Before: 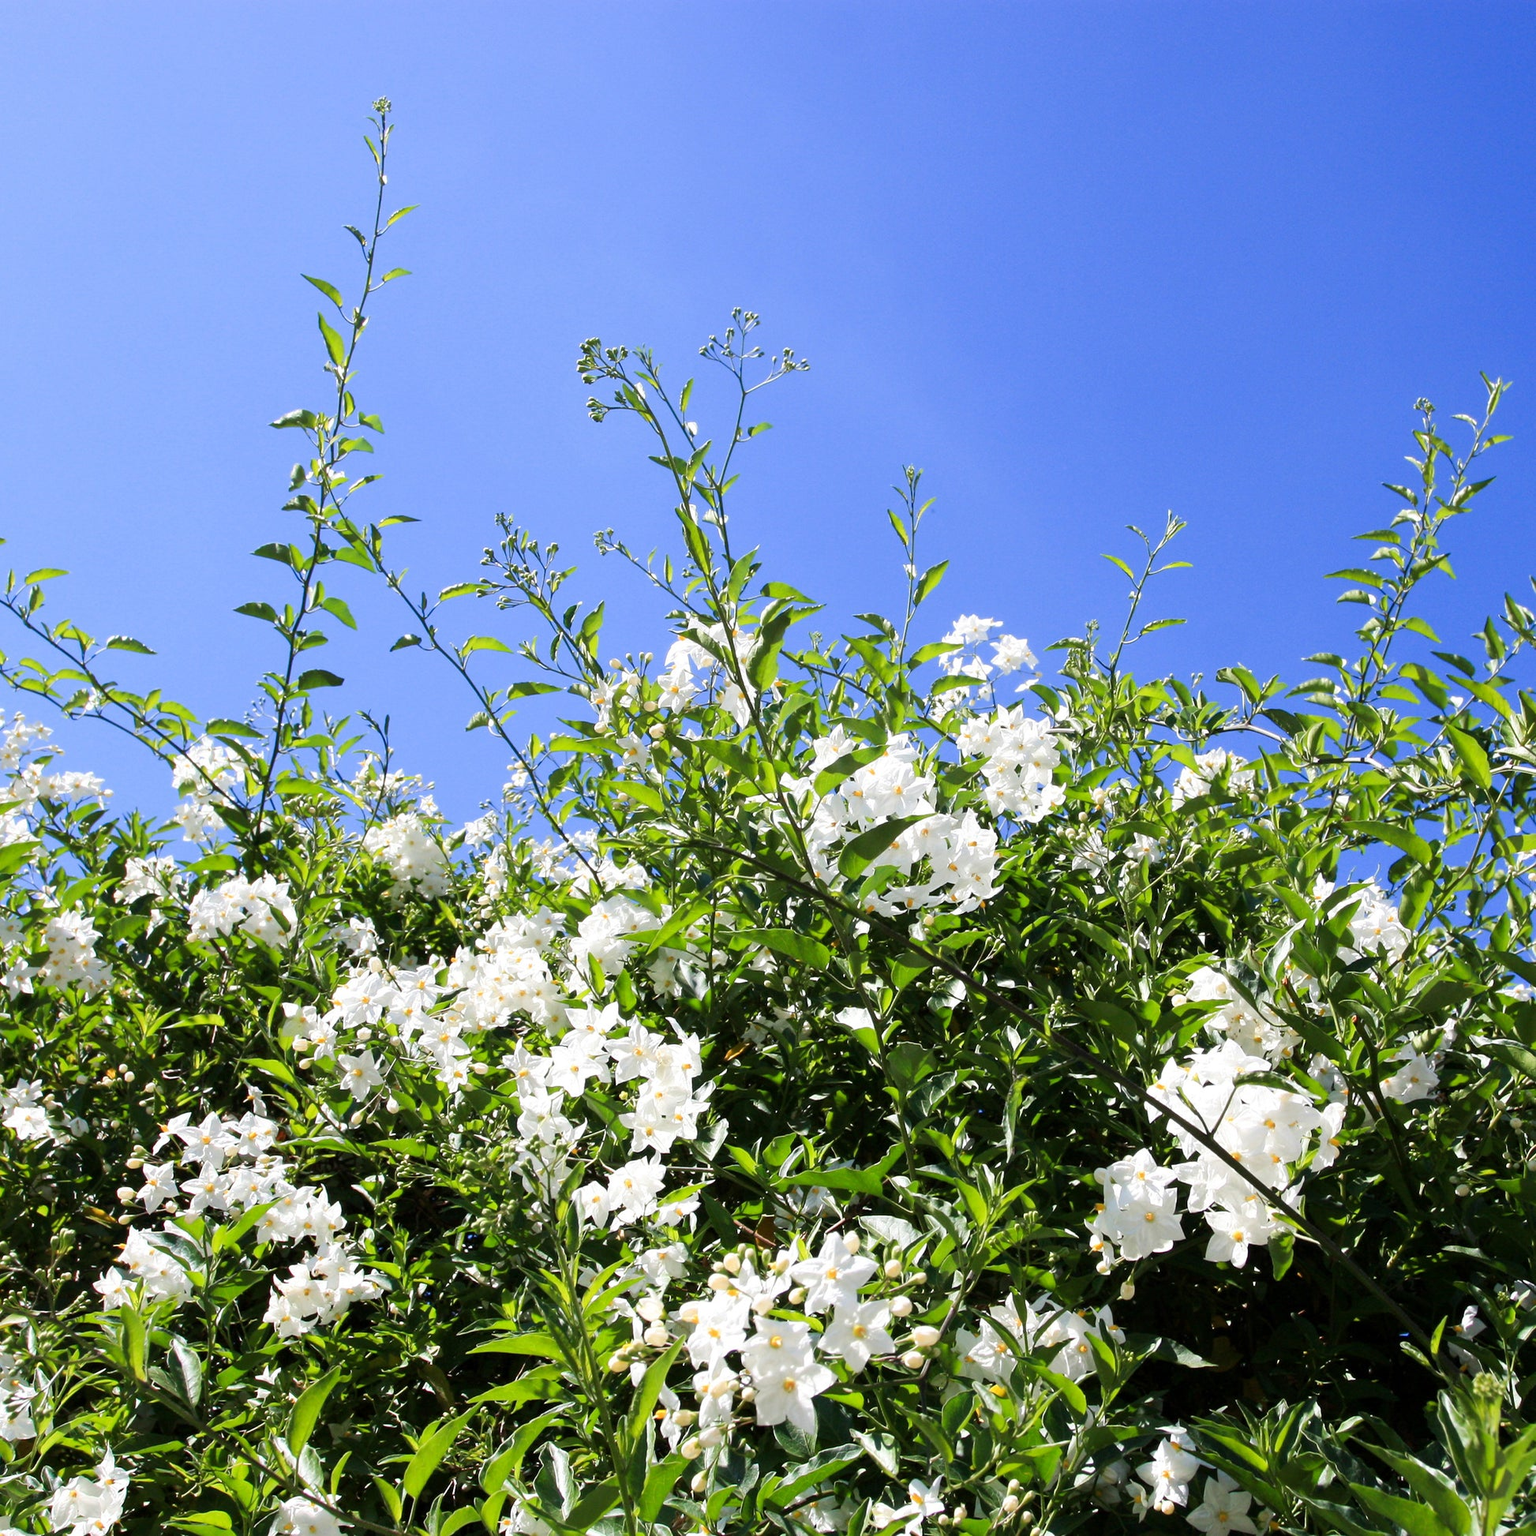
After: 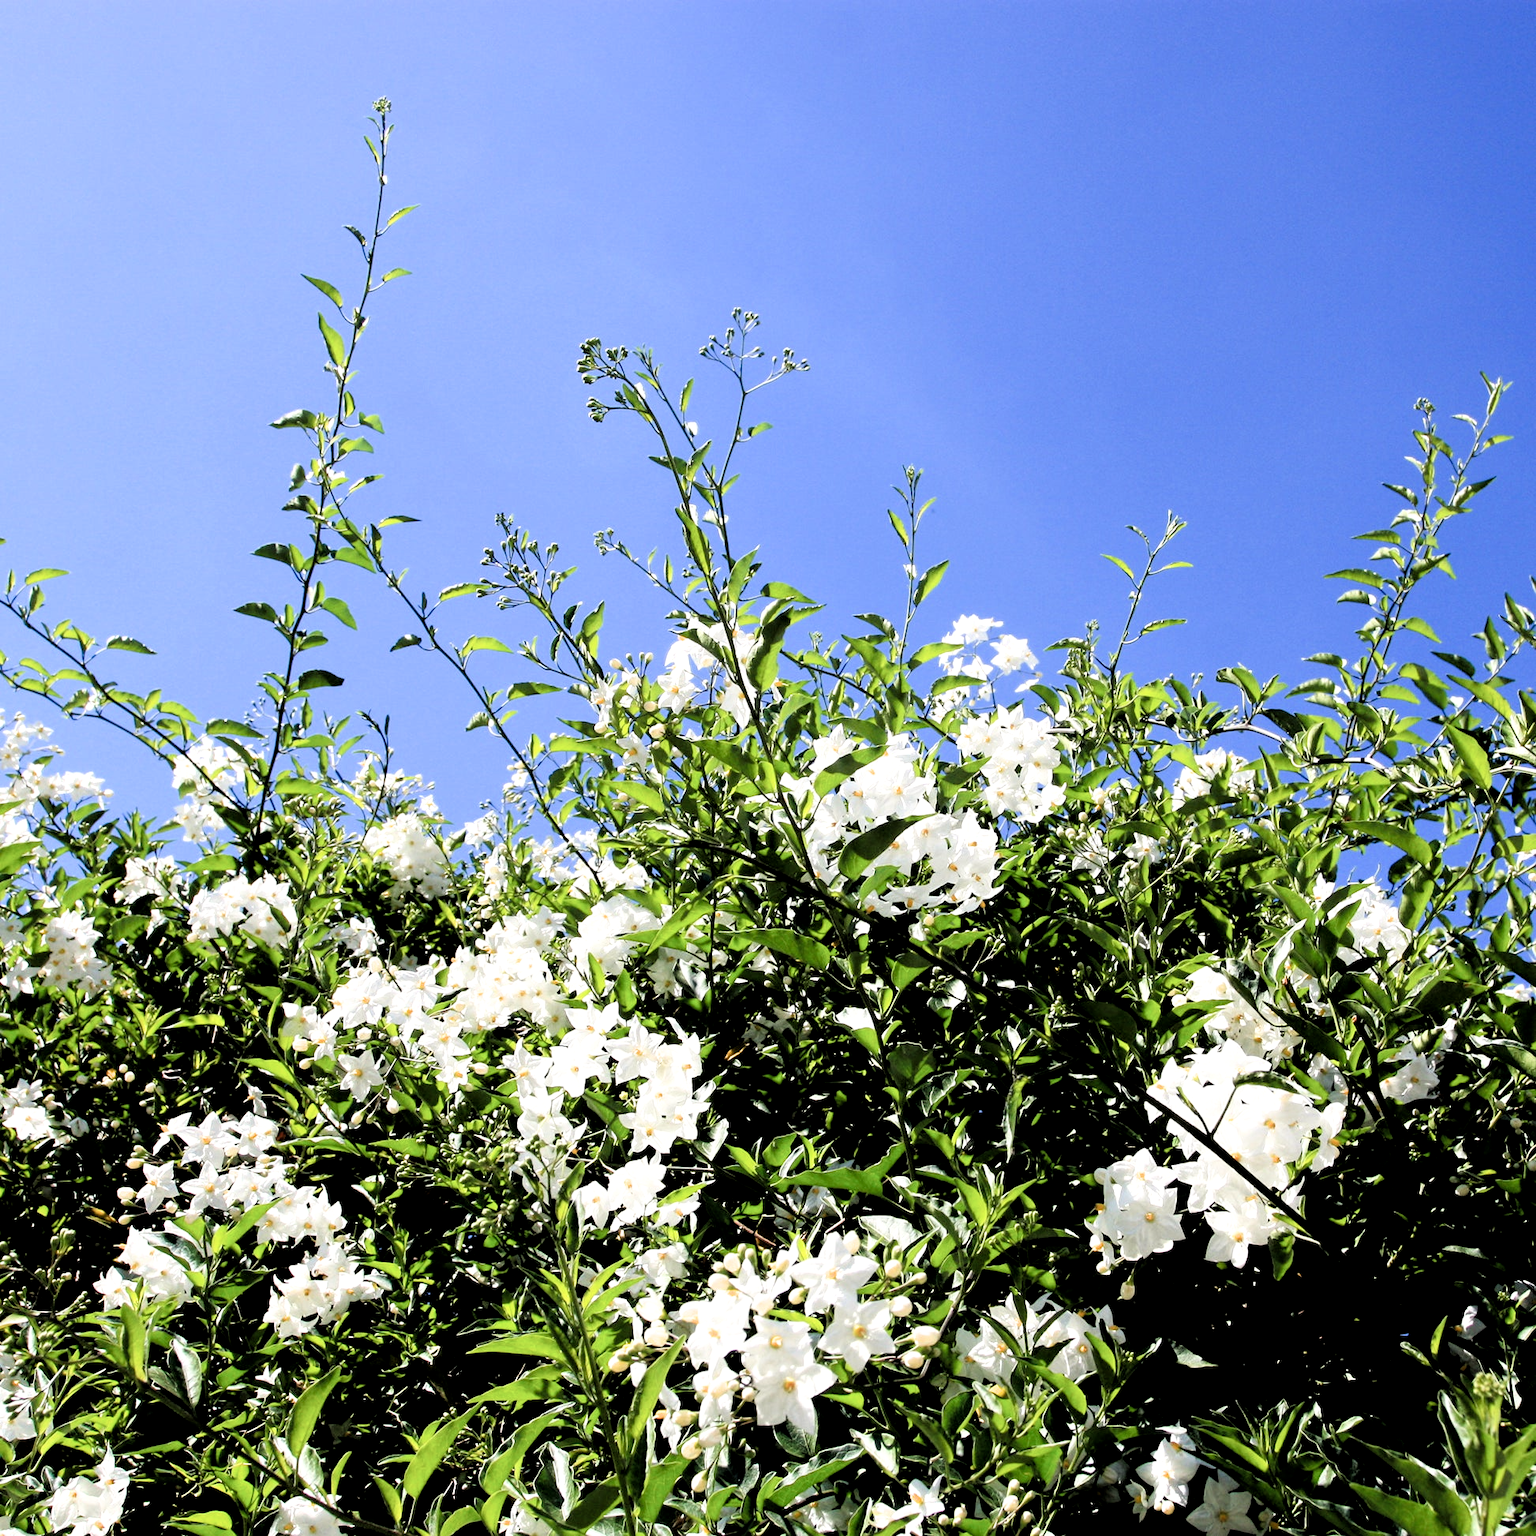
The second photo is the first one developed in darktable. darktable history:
filmic rgb: black relative exposure -3.64 EV, white relative exposure 2.44 EV, hardness 3.29
local contrast: highlights 100%, shadows 100%, detail 120%, midtone range 0.2
white balance: red 1.009, blue 0.985
